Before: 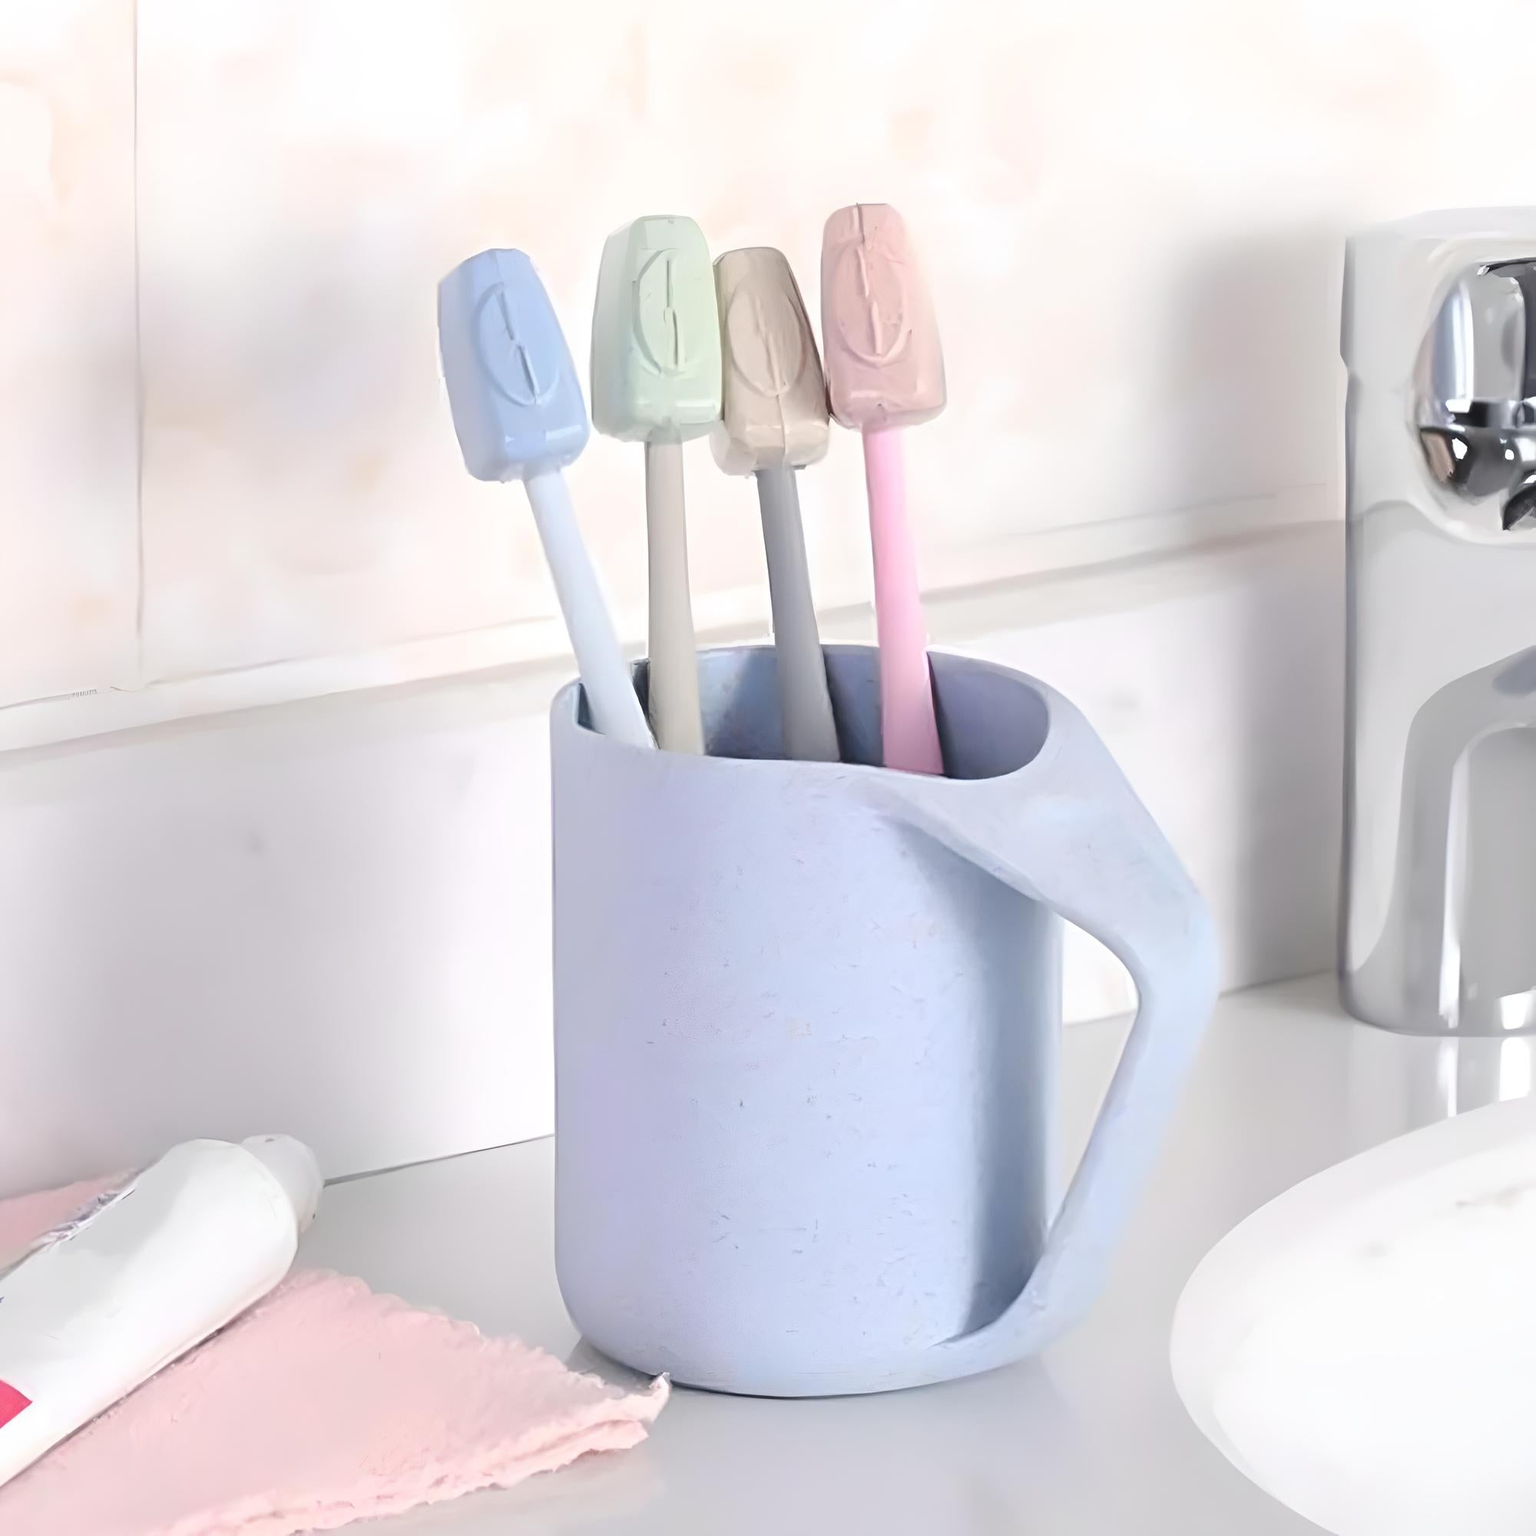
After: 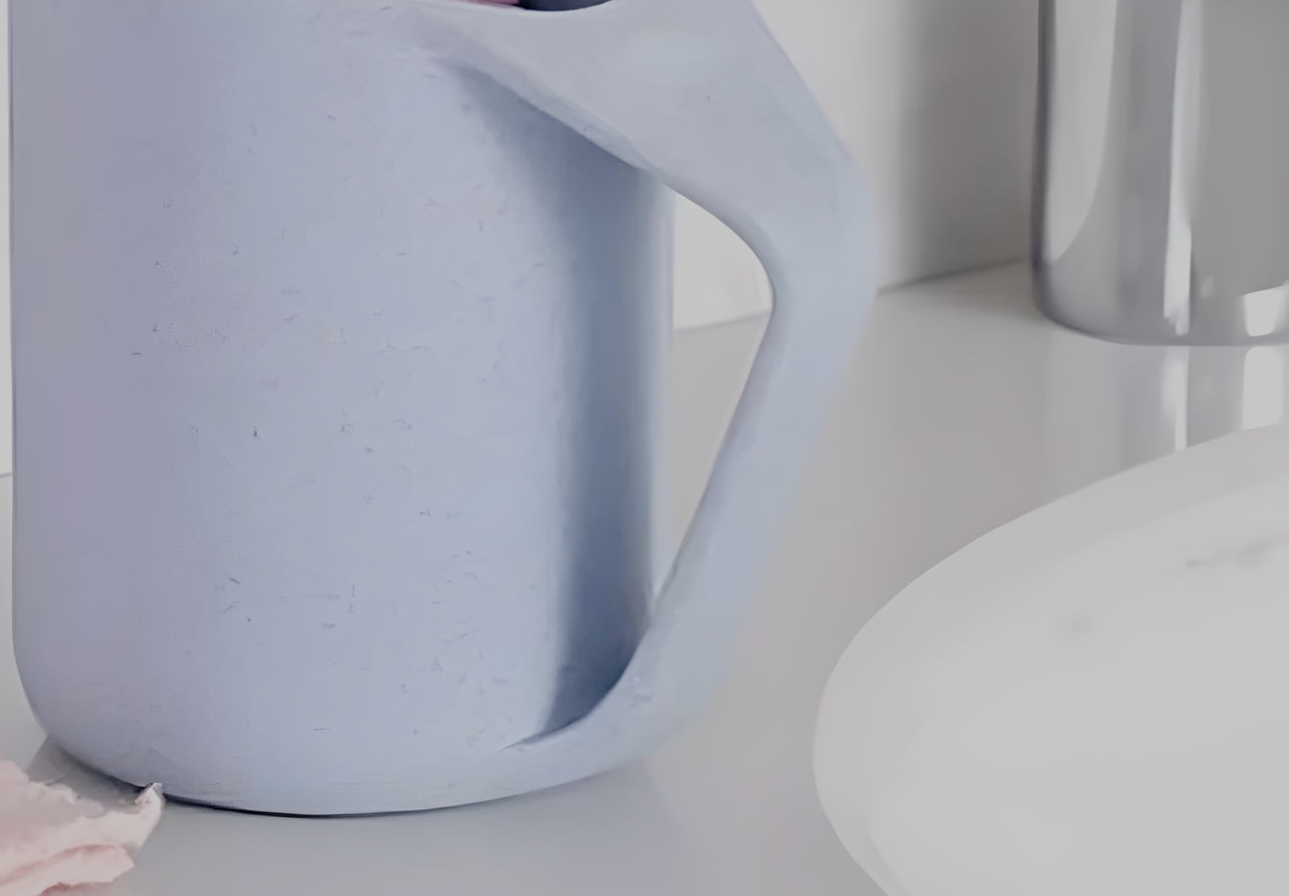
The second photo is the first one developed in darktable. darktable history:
crop and rotate: left 35.509%, top 50.238%, bottom 4.934%
filmic rgb: middle gray luminance 29%, black relative exposure -10.3 EV, white relative exposure 5.5 EV, threshold 6 EV, target black luminance 0%, hardness 3.95, latitude 2.04%, contrast 1.132, highlights saturation mix 5%, shadows ↔ highlights balance 15.11%, add noise in highlights 0, preserve chrominance no, color science v3 (2019), use custom middle-gray values true, iterations of high-quality reconstruction 0, contrast in highlights soft, enable highlight reconstruction true
